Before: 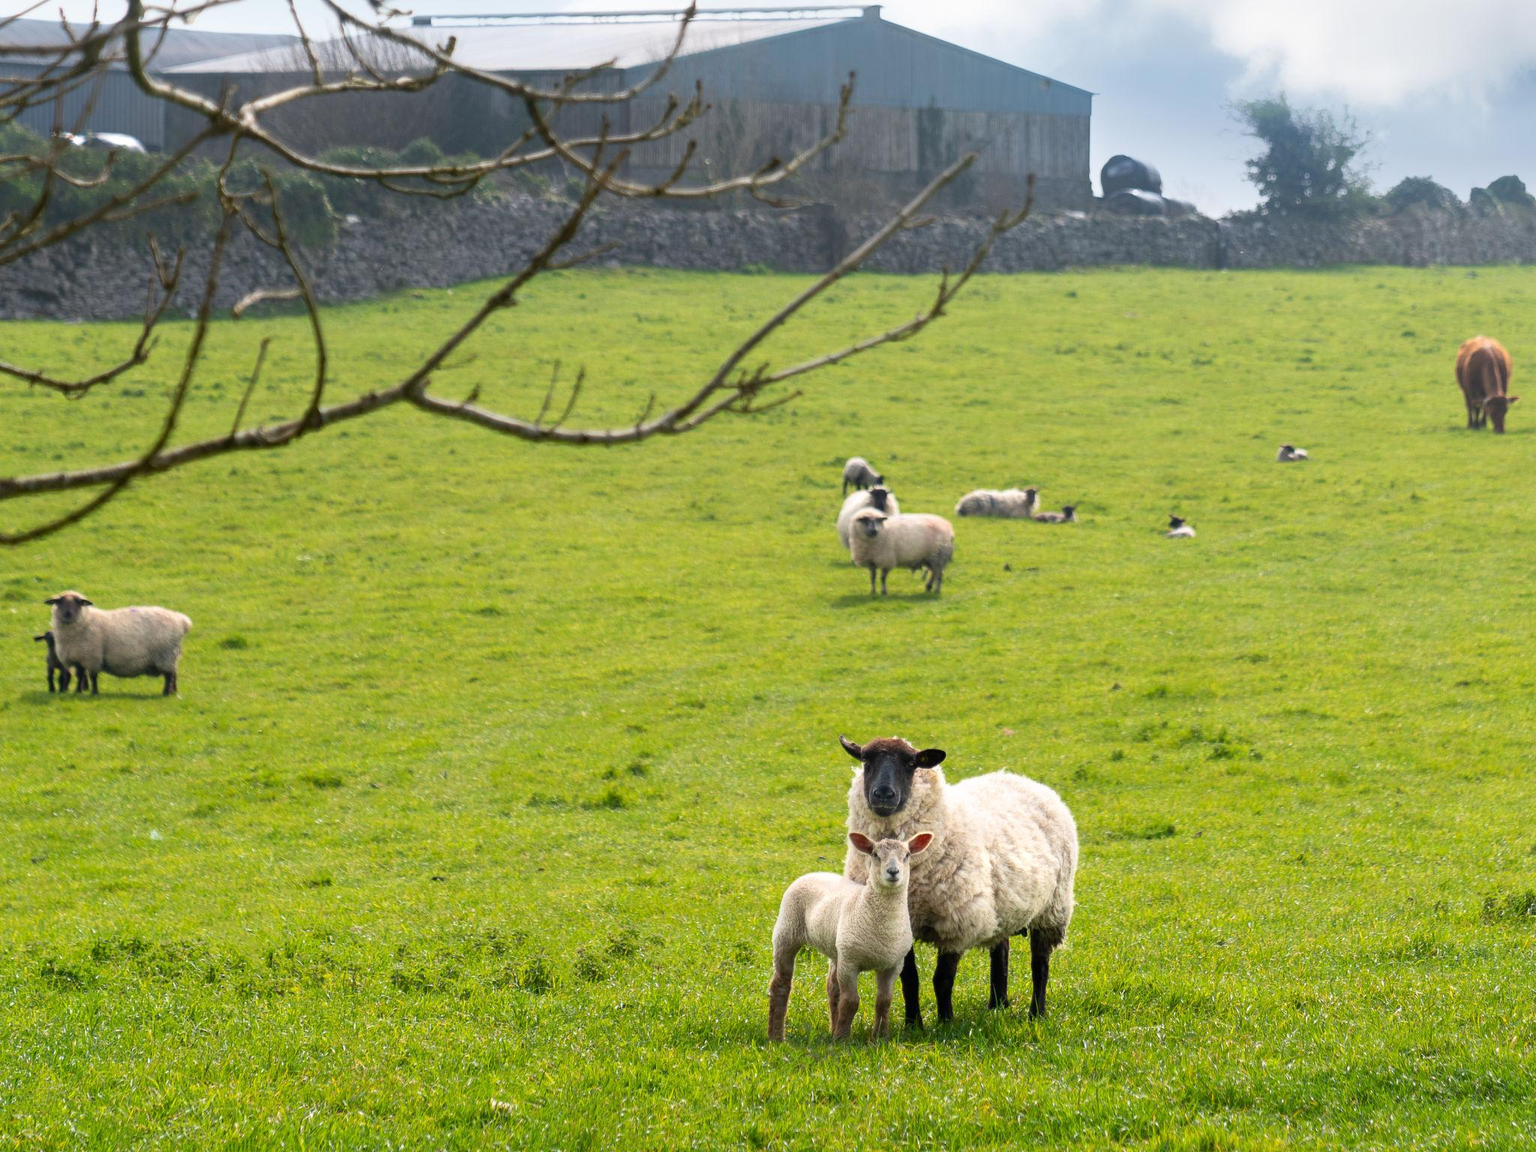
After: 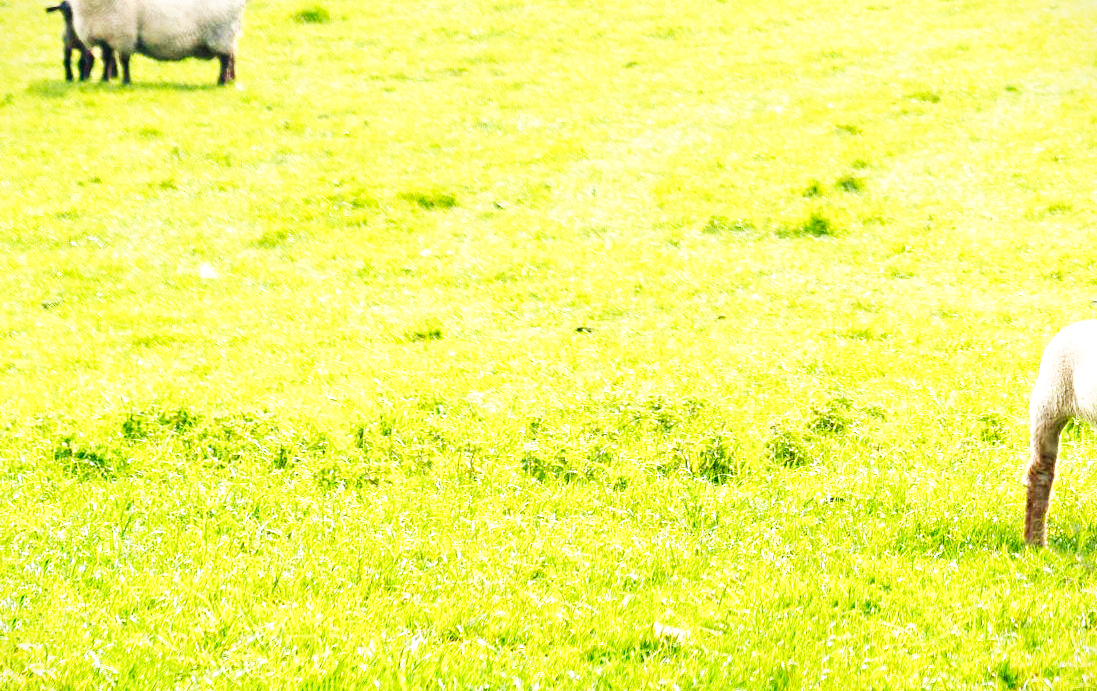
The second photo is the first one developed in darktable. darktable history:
velvia: strength 15.11%
crop and rotate: top 54.871%, right 46.433%, bottom 0.115%
exposure: exposure 0.769 EV, compensate exposure bias true, compensate highlight preservation false
vignetting: fall-off start 97.34%, fall-off radius 77.8%, brightness -0.379, saturation 0.008, width/height ratio 1.118, dithering 8-bit output
base curve: curves: ch0 [(0, 0) (0.007, 0.004) (0.027, 0.03) (0.046, 0.07) (0.207, 0.54) (0.442, 0.872) (0.673, 0.972) (1, 1)], preserve colors none
